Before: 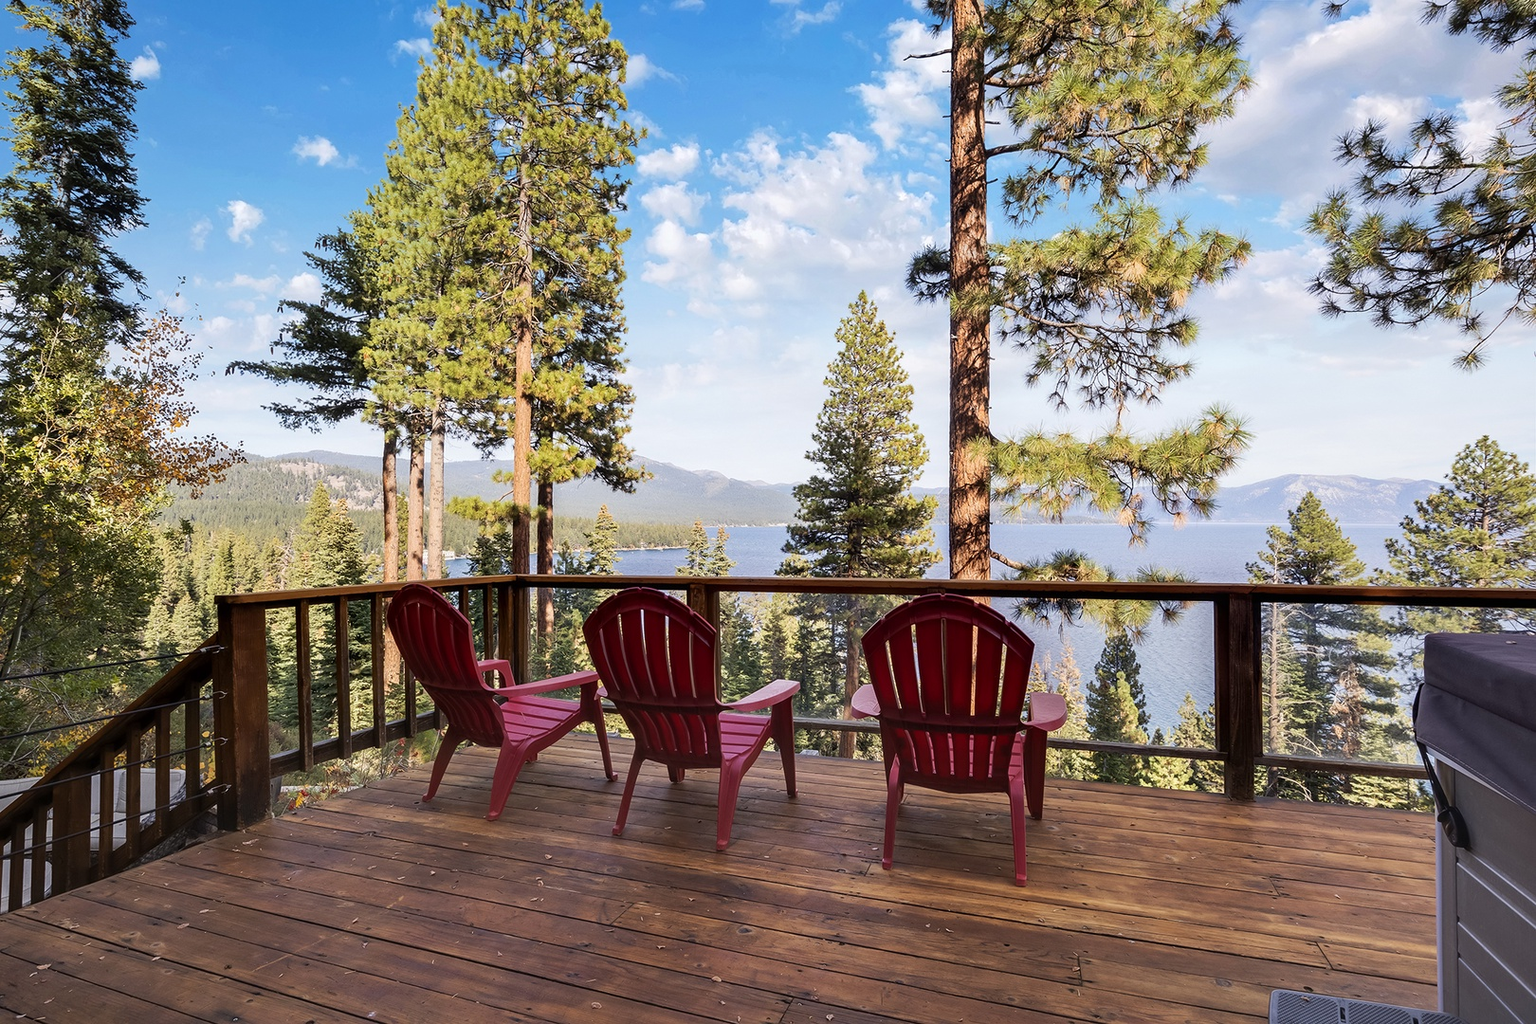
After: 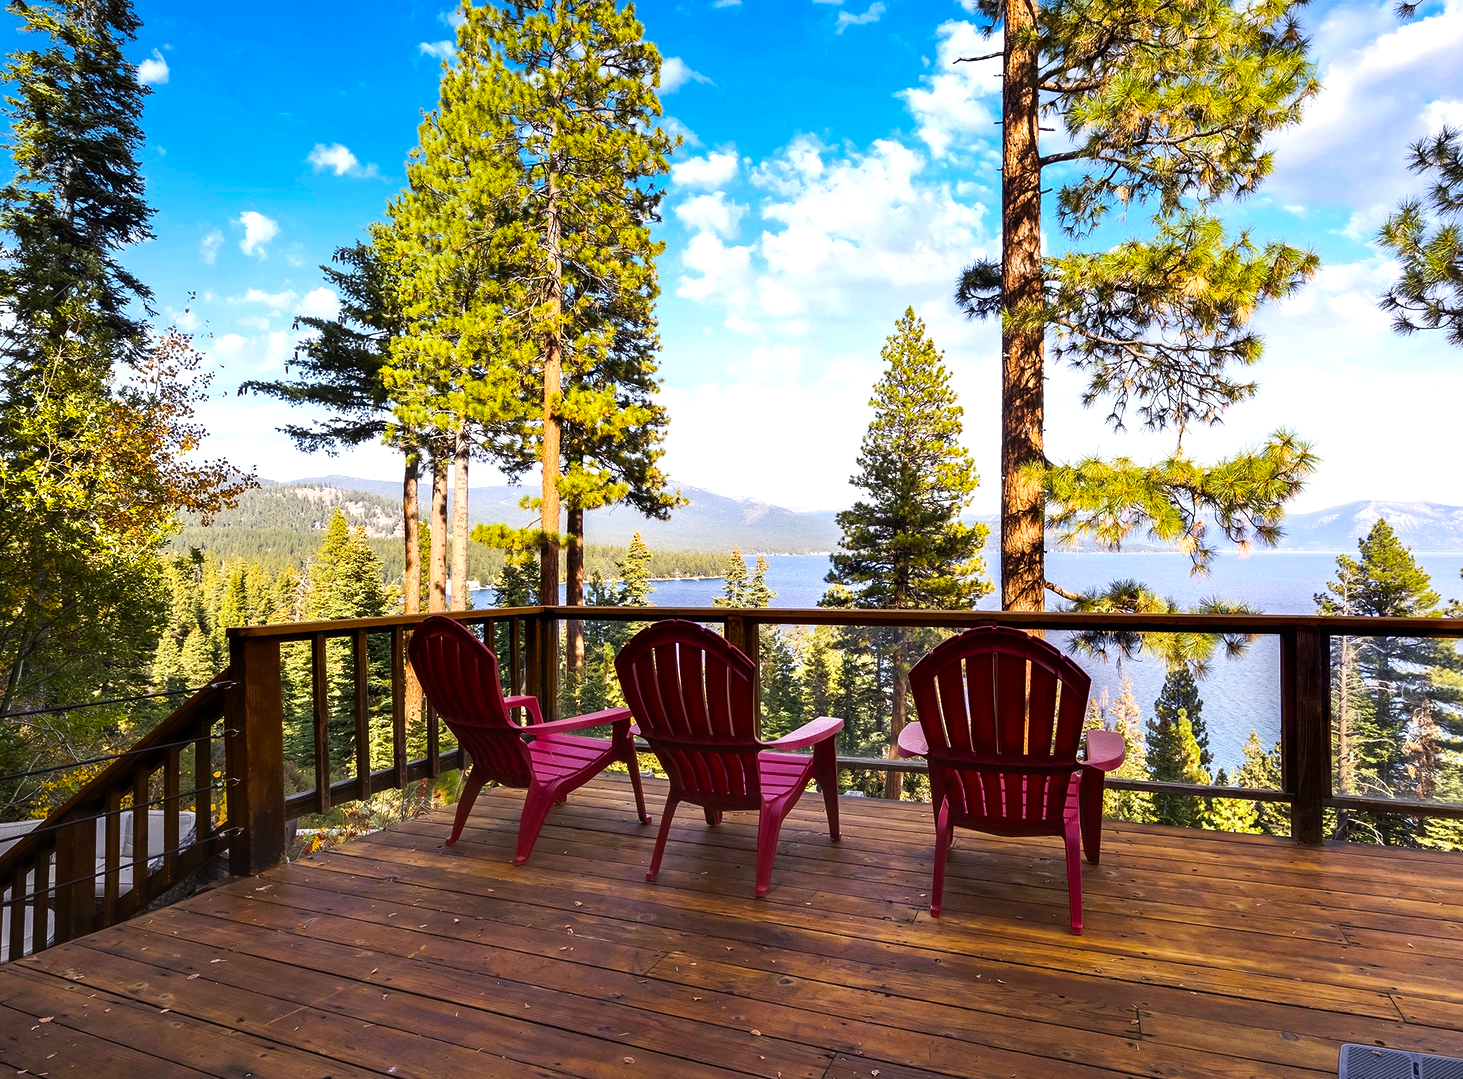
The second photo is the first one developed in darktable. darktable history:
crop: right 9.489%, bottom 0.028%
color balance rgb: linear chroma grading › global chroma 20.034%, perceptual saturation grading › global saturation 25.711%, perceptual brilliance grading › highlights 14.171%, perceptual brilliance grading › shadows -18.237%, global vibrance 5.026%
